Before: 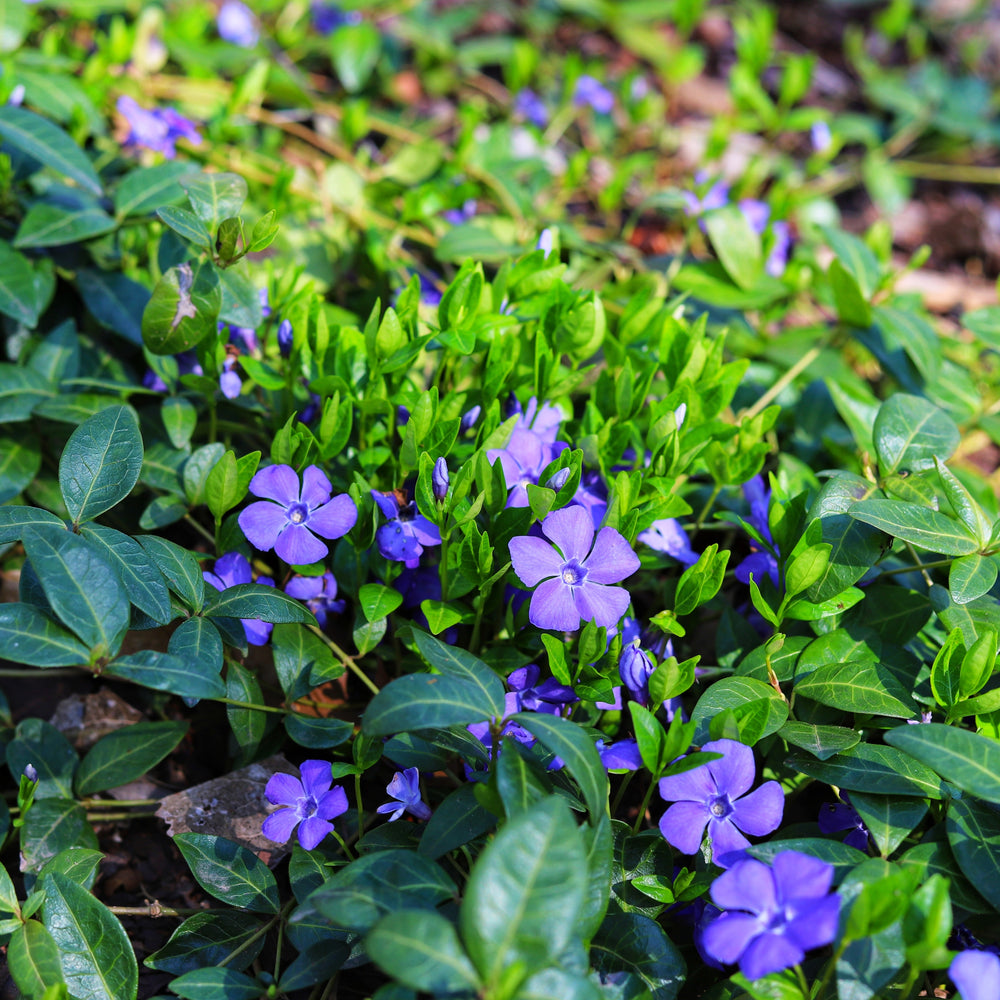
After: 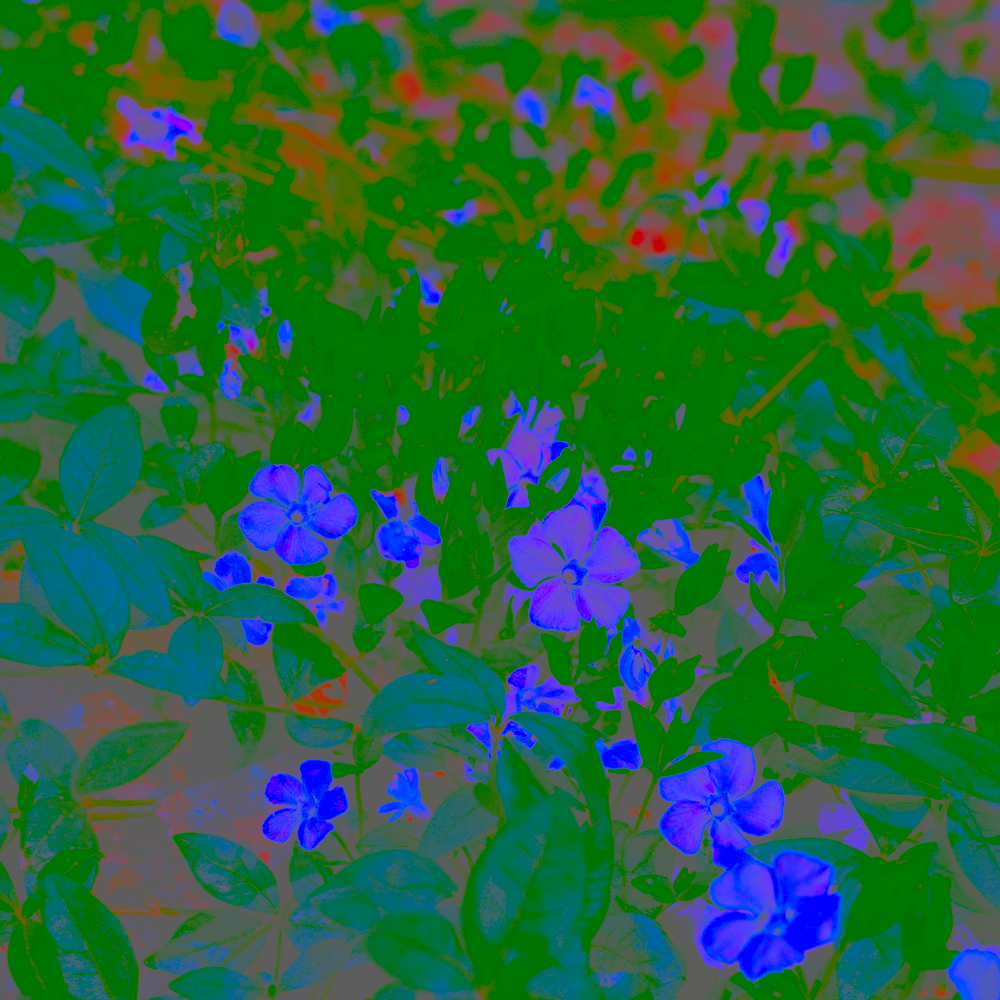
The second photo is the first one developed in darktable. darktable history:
contrast brightness saturation: contrast -0.983, brightness -0.156, saturation 0.745
